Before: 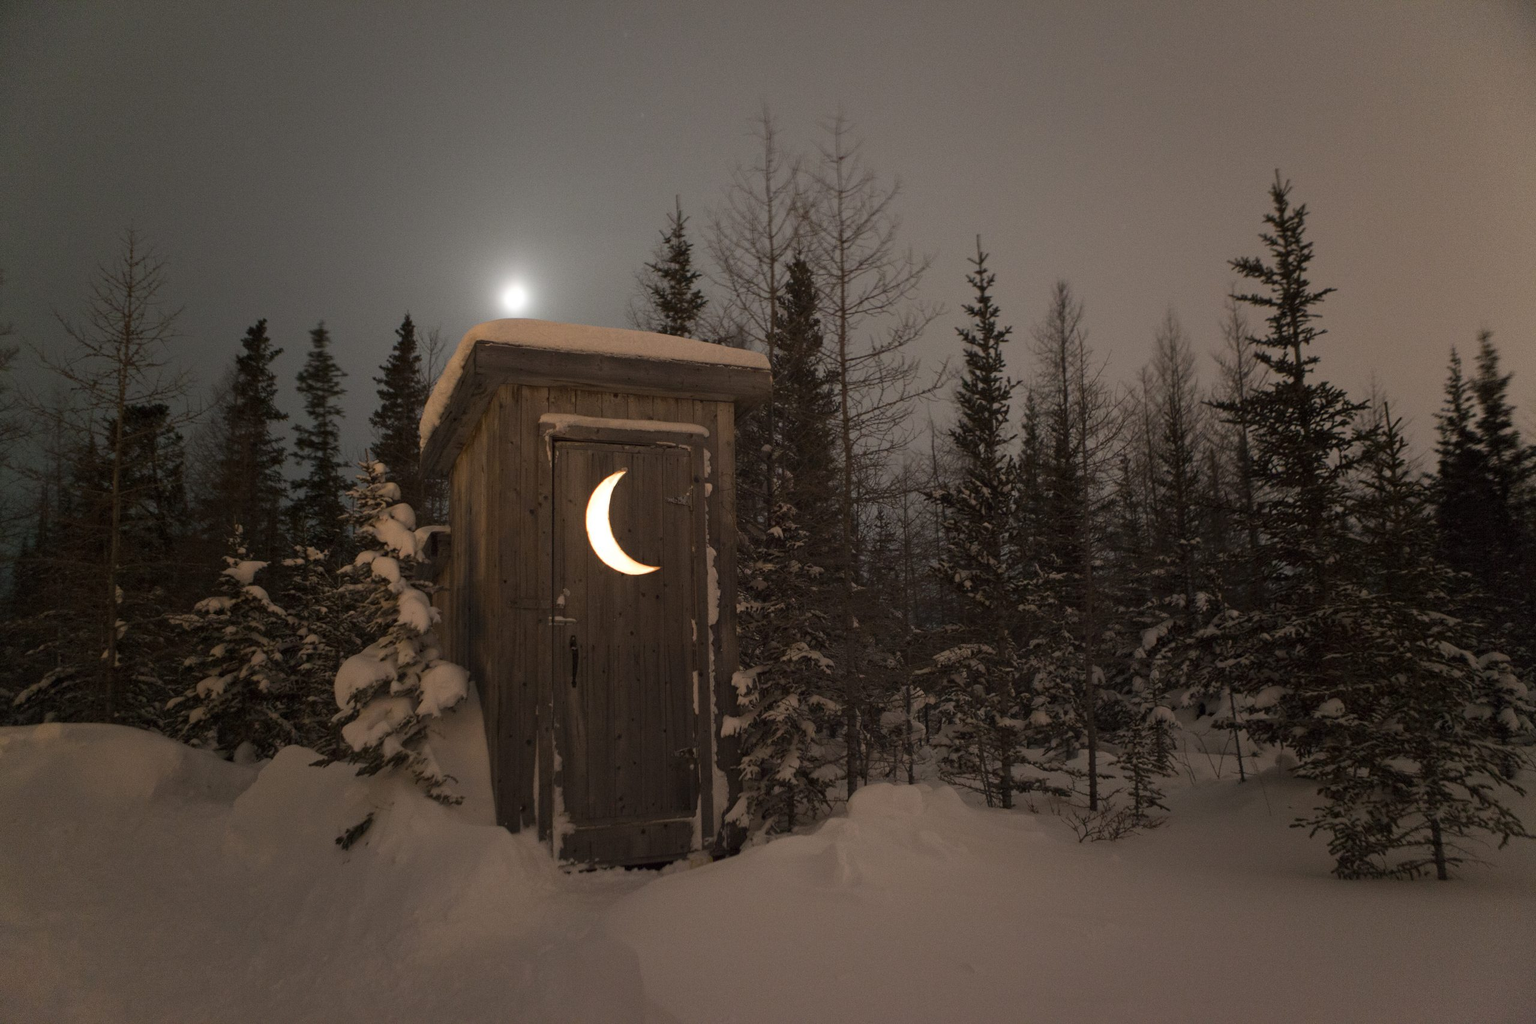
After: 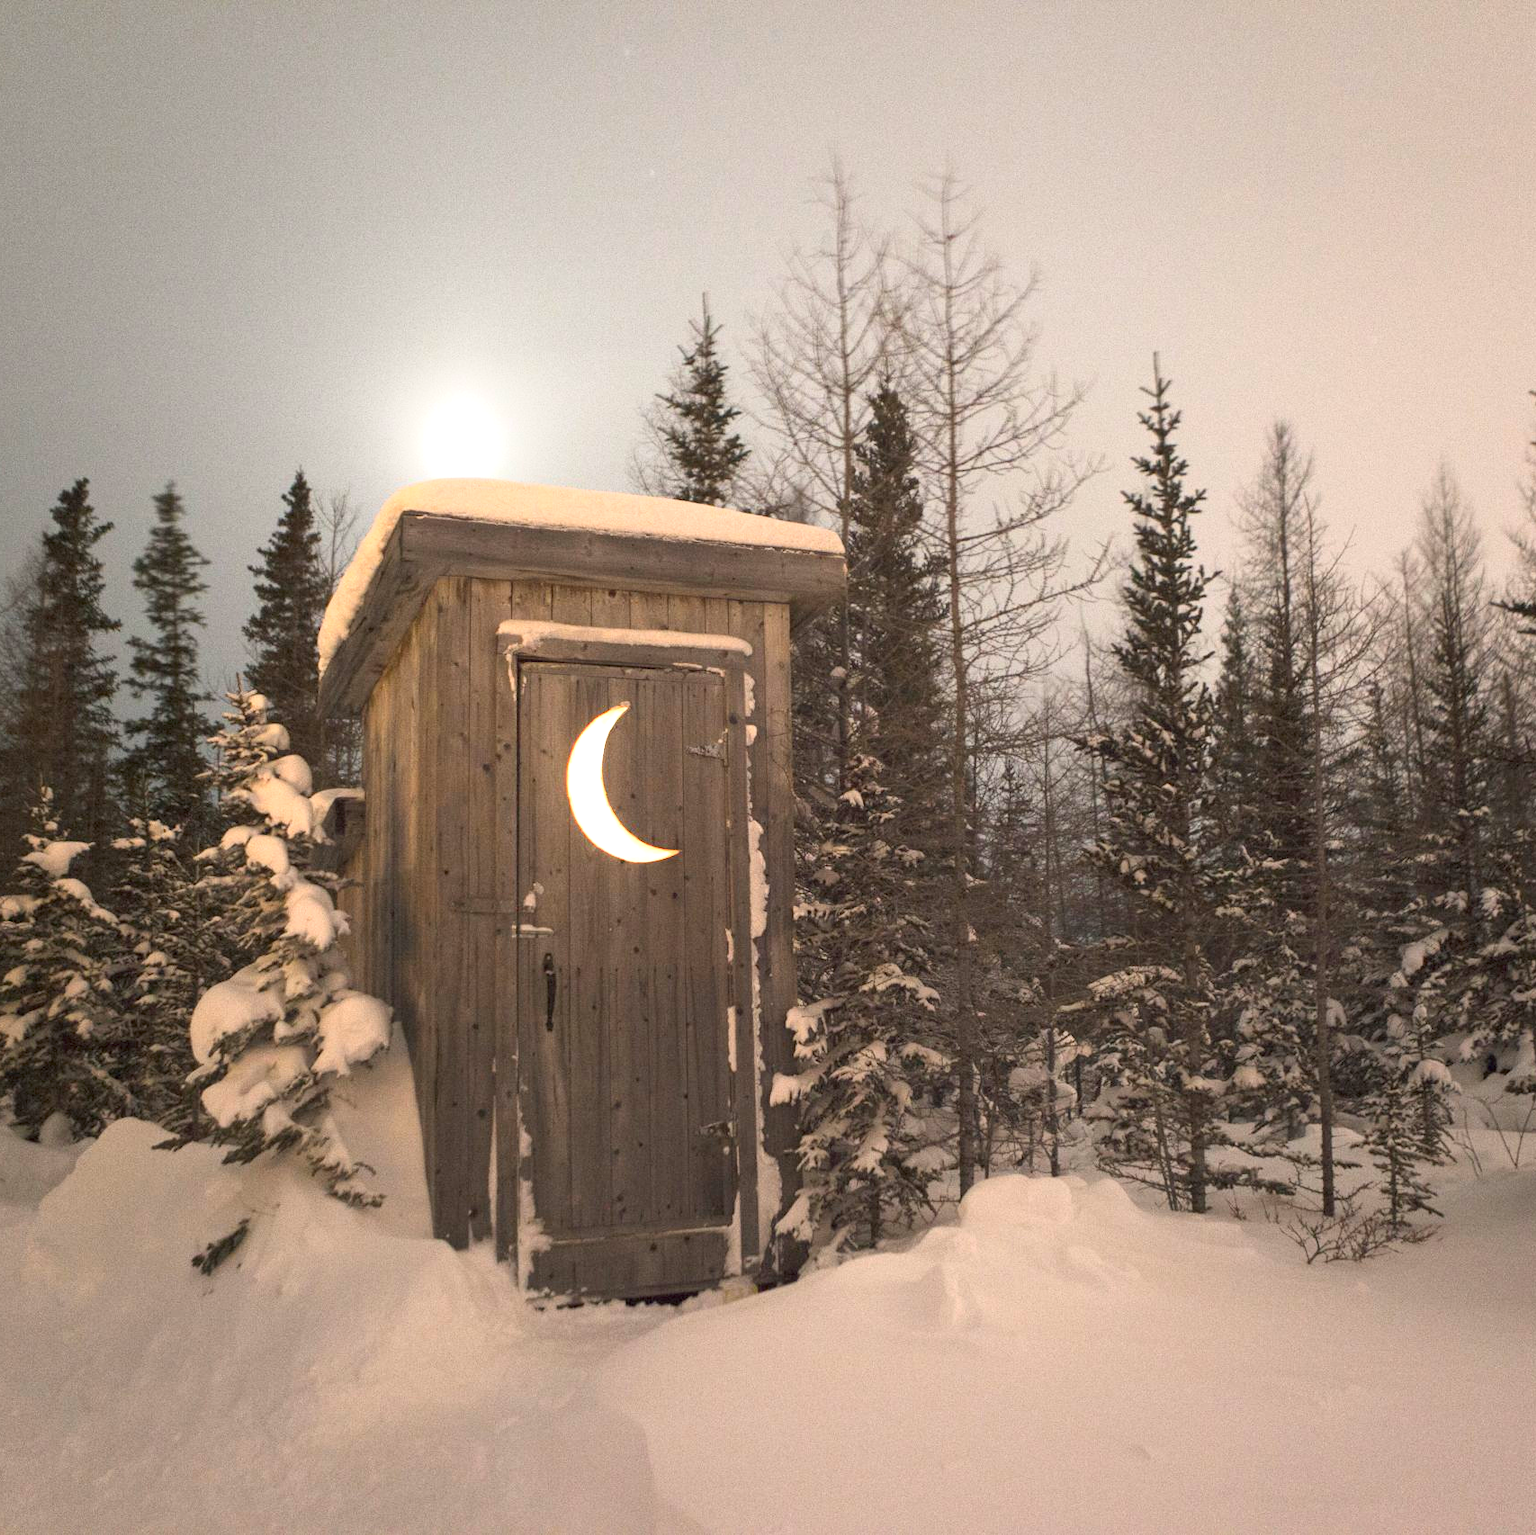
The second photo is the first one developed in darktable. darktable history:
exposure: exposure 1.521 EV, compensate highlight preservation false
base curve: curves: ch0 [(0, 0) (0.579, 0.807) (1, 1)]
crop and rotate: left 13.544%, right 19.768%
